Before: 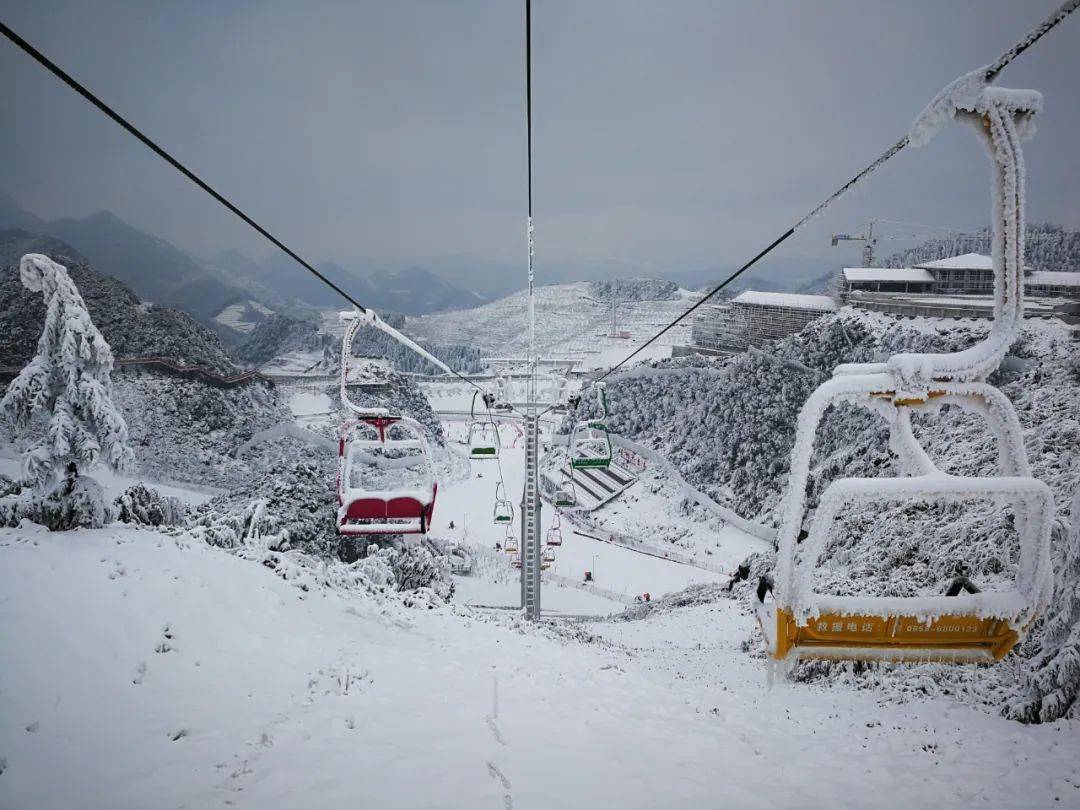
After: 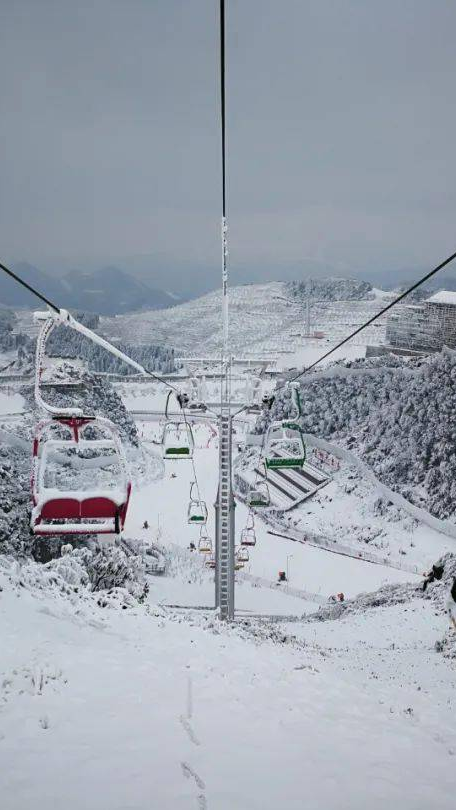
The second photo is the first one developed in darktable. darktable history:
crop: left 28.354%, right 29.372%
